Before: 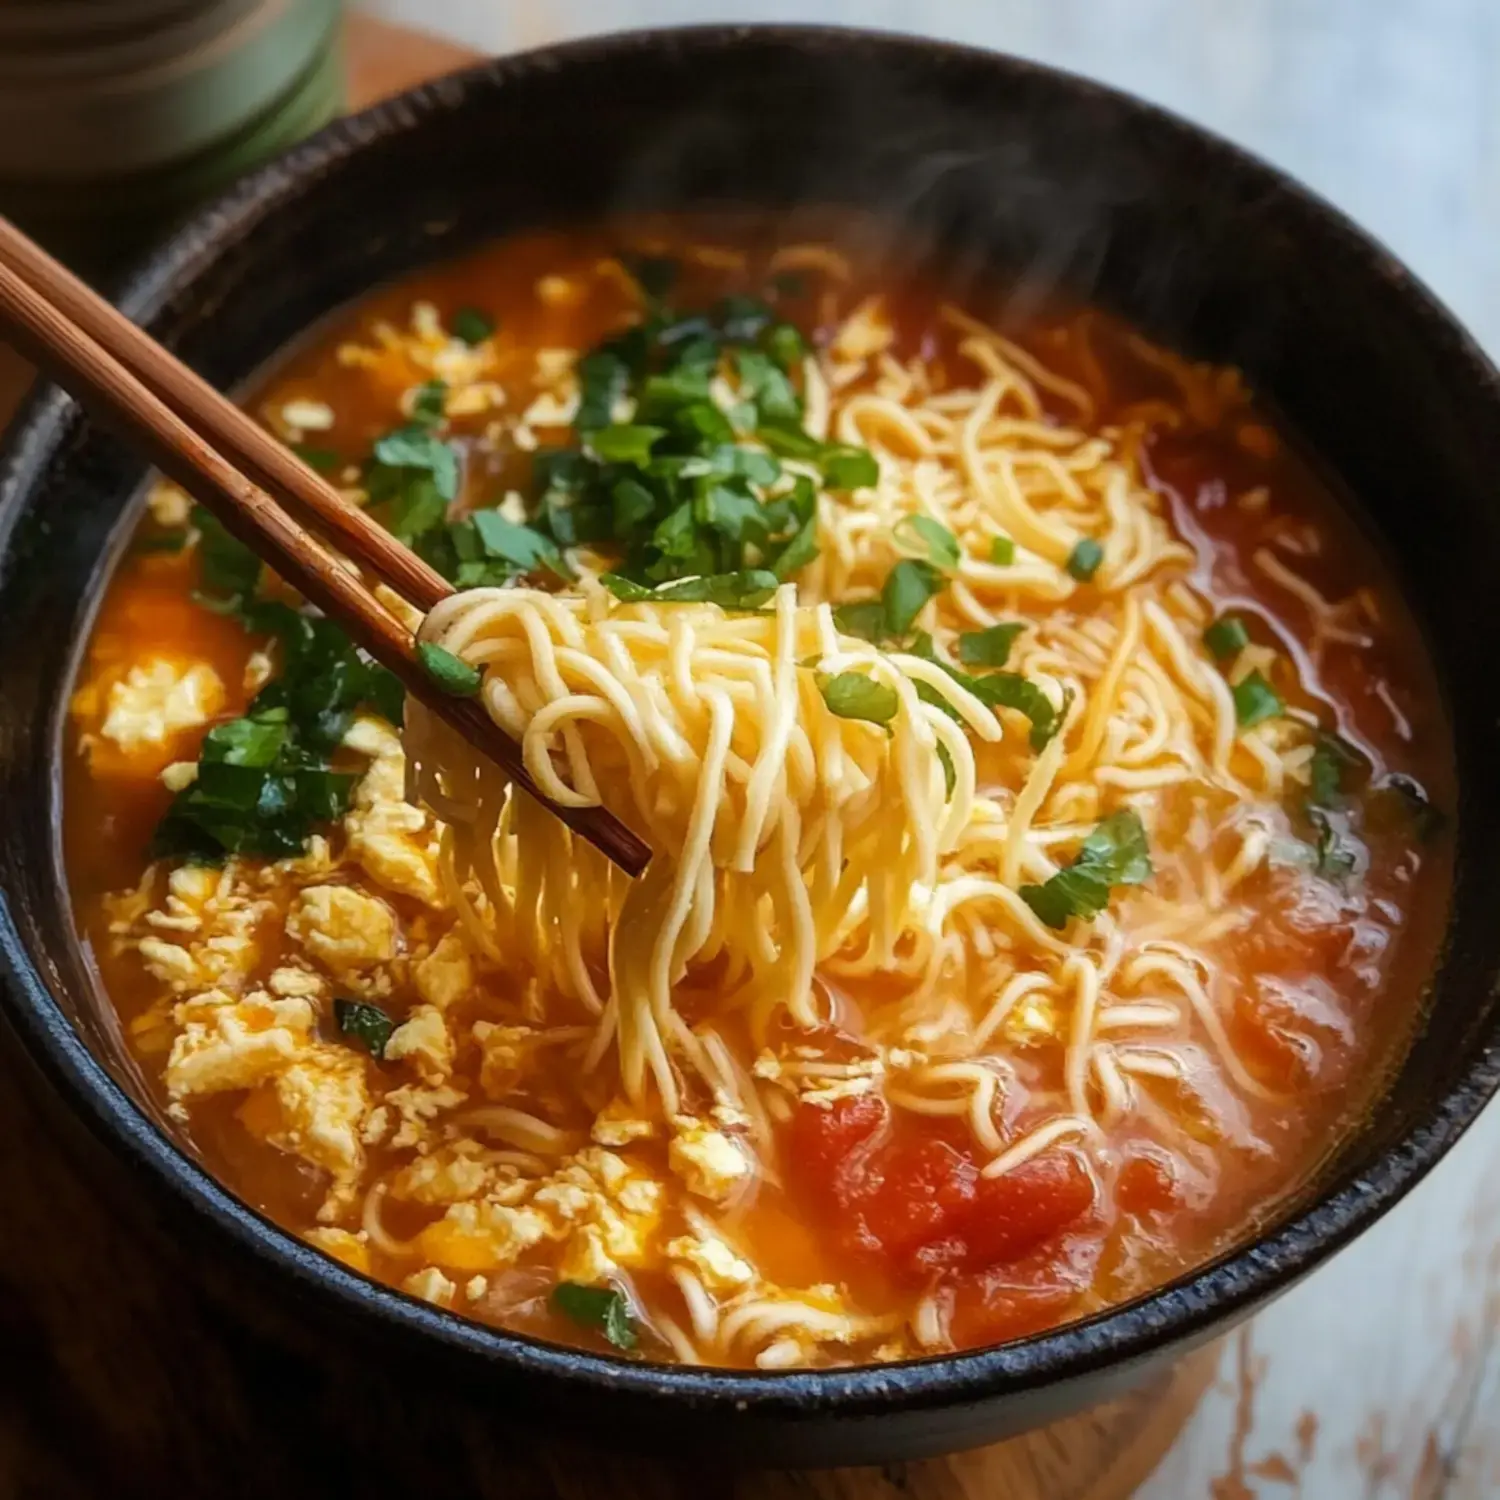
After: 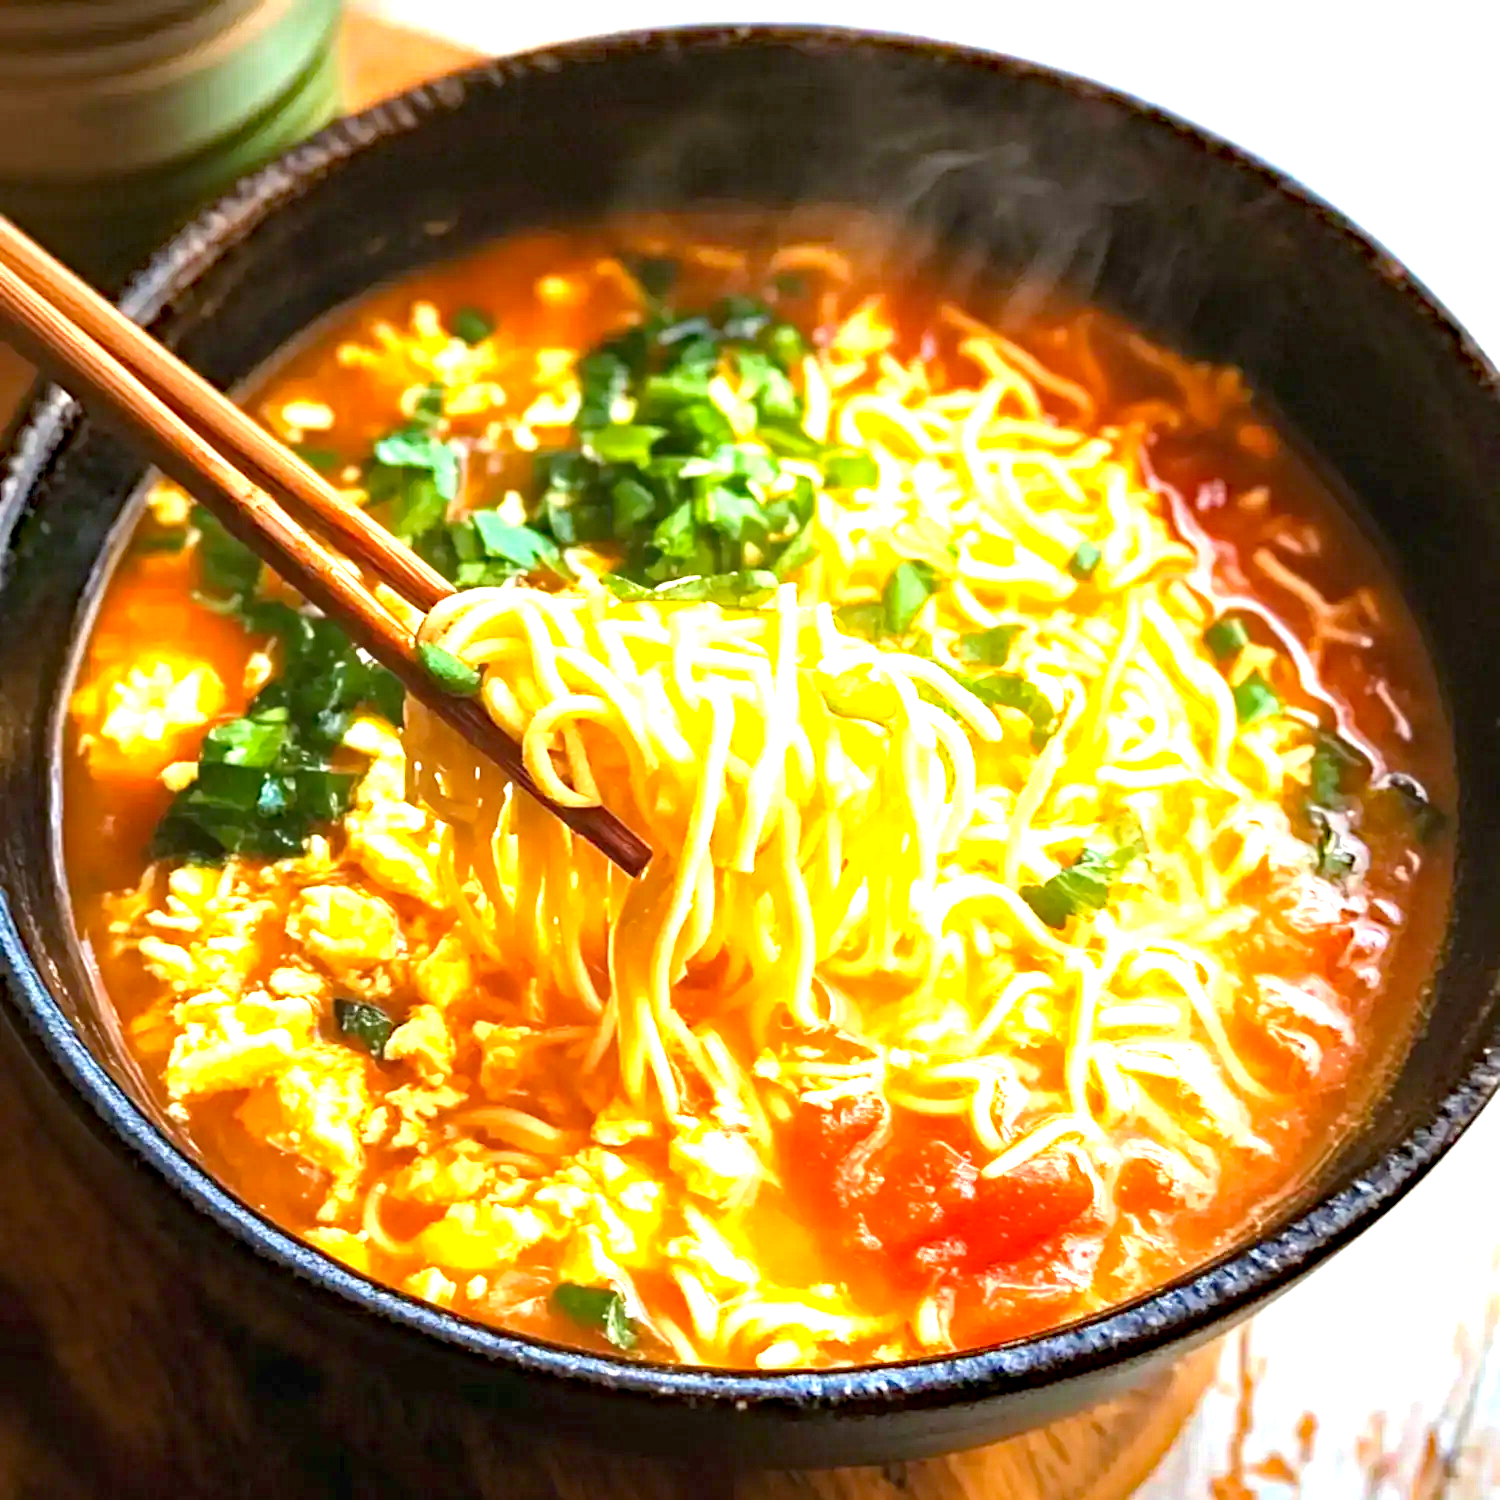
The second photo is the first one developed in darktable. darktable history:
exposure: black level correction 0, exposure 2.152 EV, compensate exposure bias true, compensate highlight preservation false
haze removal: strength 0.525, distance 0.92, compatibility mode true, adaptive false
